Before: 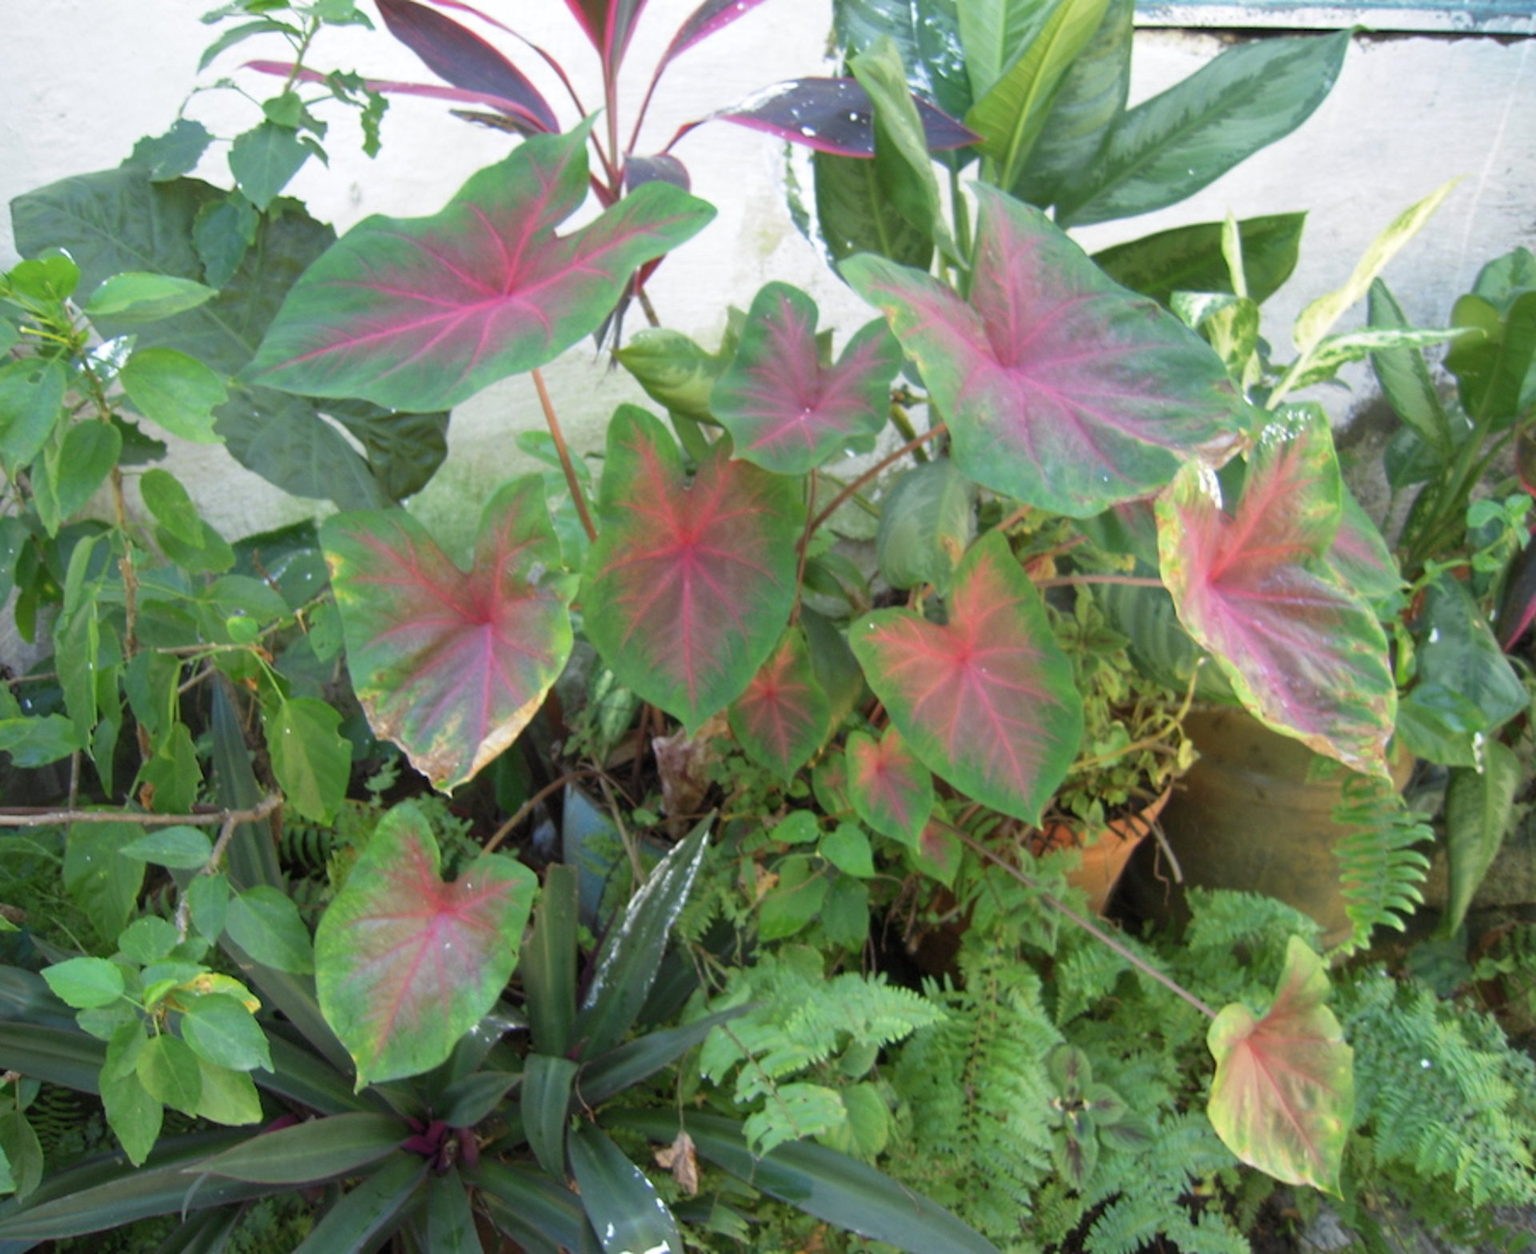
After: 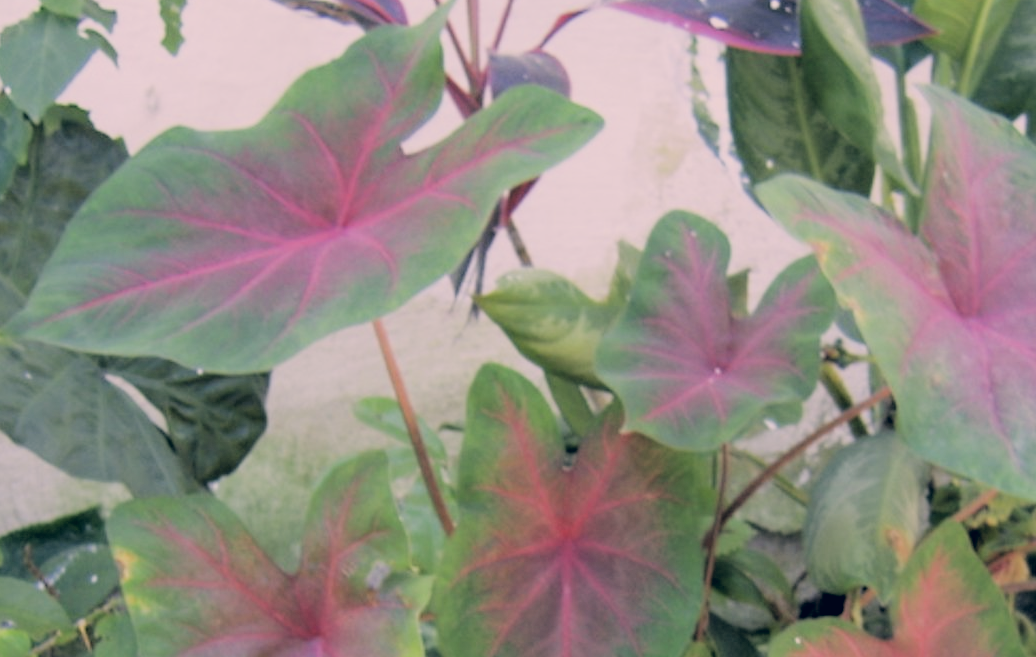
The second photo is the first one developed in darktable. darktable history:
color correction: highlights a* 14.37, highlights b* 5.77, shadows a* -5.01, shadows b* -15.2, saturation 0.833
filmic rgb: black relative exposure -2.92 EV, white relative exposure 4.56 EV, threshold 5.96 EV, hardness 1.72, contrast 1.236, enable highlight reconstruction true
crop: left 15.211%, top 9.103%, right 30.798%, bottom 48.949%
